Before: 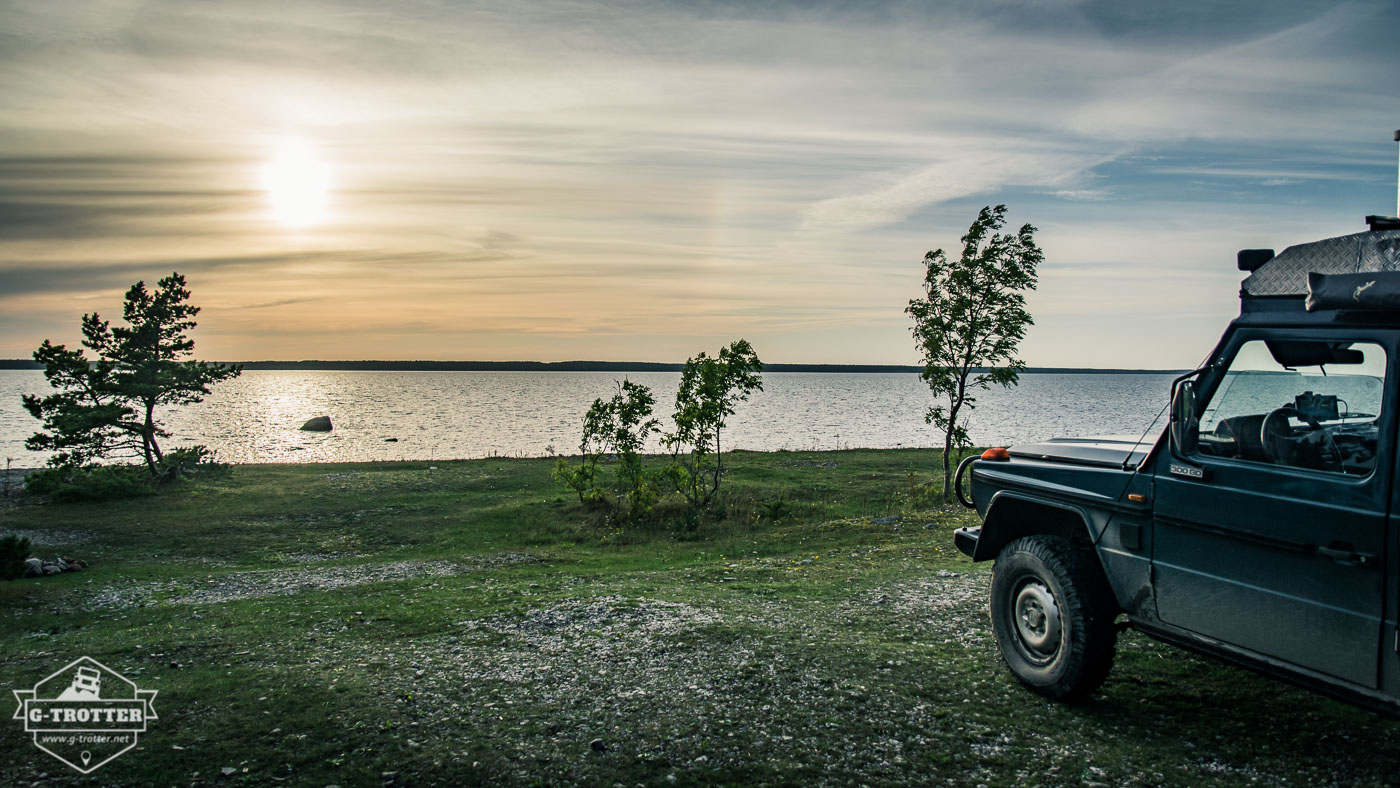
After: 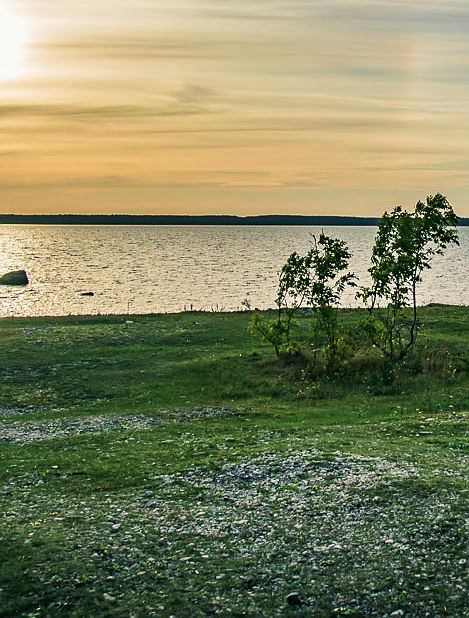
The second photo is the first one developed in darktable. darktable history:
crop and rotate: left 21.77%, top 18.528%, right 44.676%, bottom 2.997%
velvia: strength 56%
shadows and highlights: shadows 32, highlights -32, soften with gaussian
sharpen: radius 1
